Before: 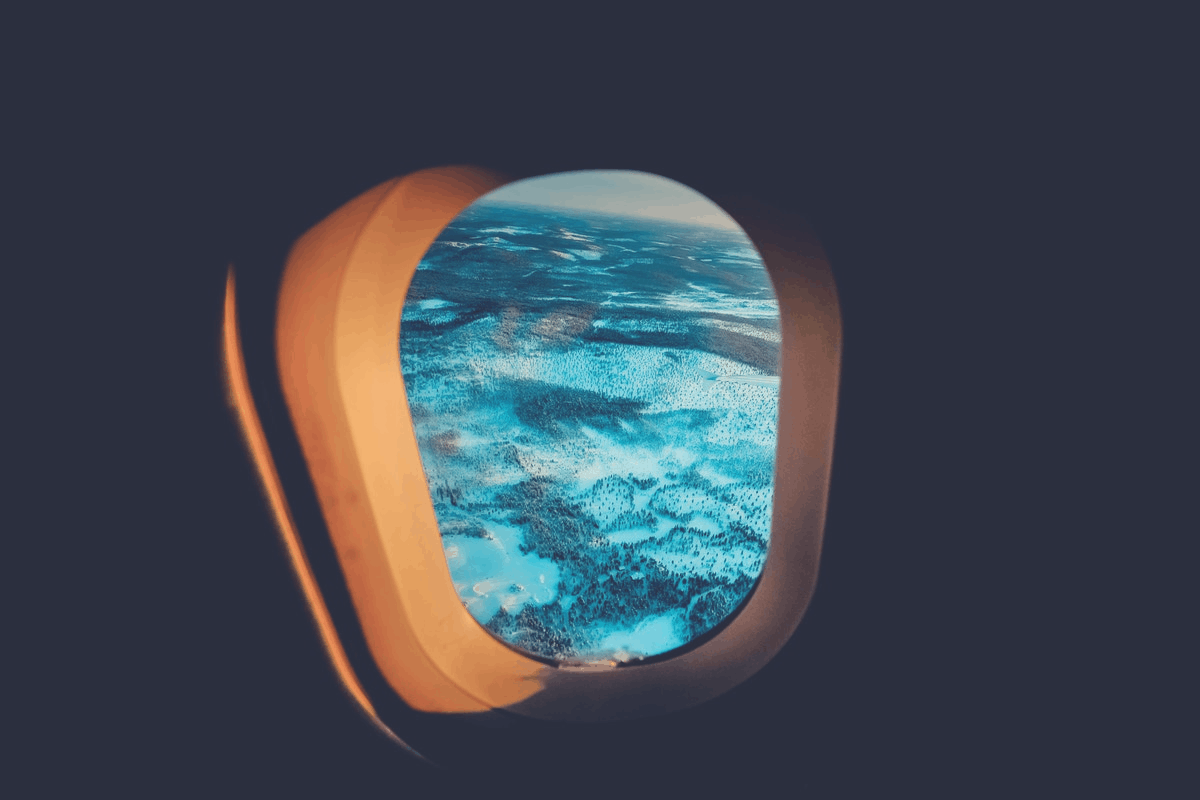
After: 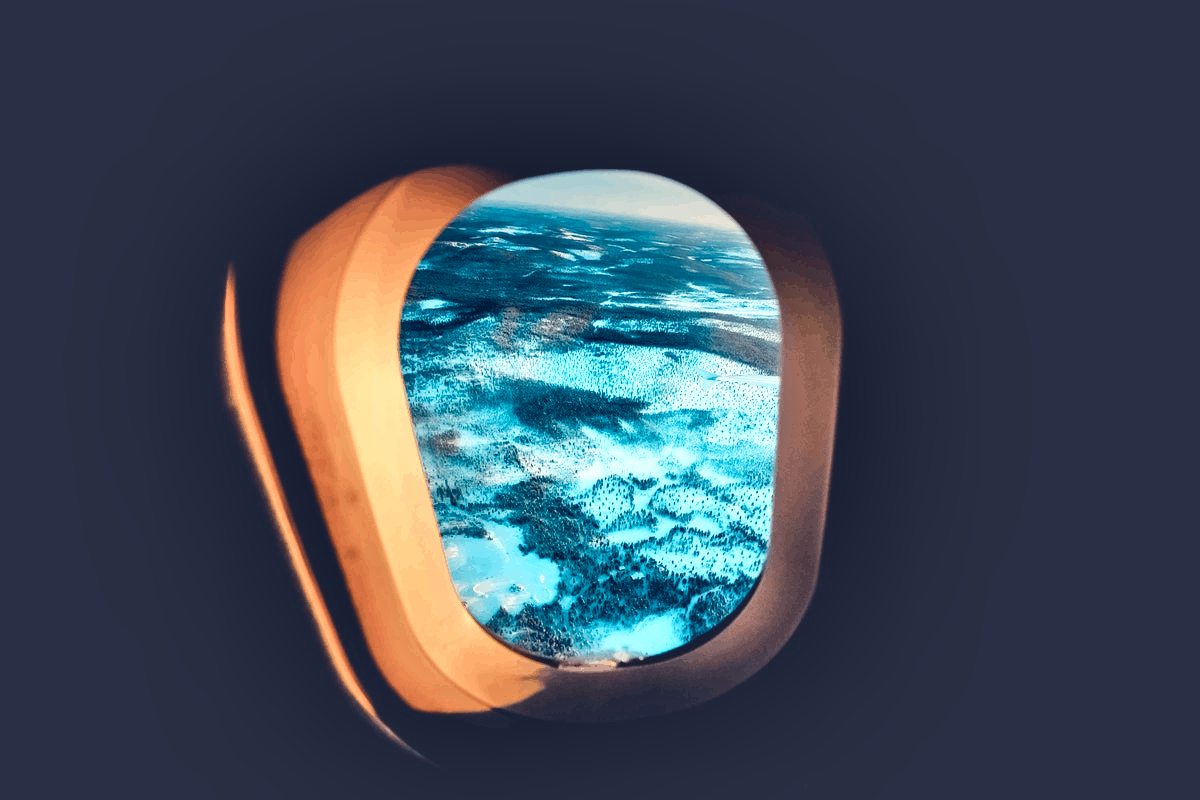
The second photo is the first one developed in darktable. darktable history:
local contrast: mode bilateral grid, contrast 44, coarseness 69, detail 214%, midtone range 0.2
color balance rgb: linear chroma grading › shadows 32%, linear chroma grading › global chroma -2%, linear chroma grading › mid-tones 4%, perceptual saturation grading › global saturation -2%, perceptual saturation grading › highlights -8%, perceptual saturation grading › mid-tones 8%, perceptual saturation grading › shadows 4%, perceptual brilliance grading › highlights 8%, perceptual brilliance grading › mid-tones 4%, perceptual brilliance grading › shadows 2%, global vibrance 16%, saturation formula JzAzBz (2021)
